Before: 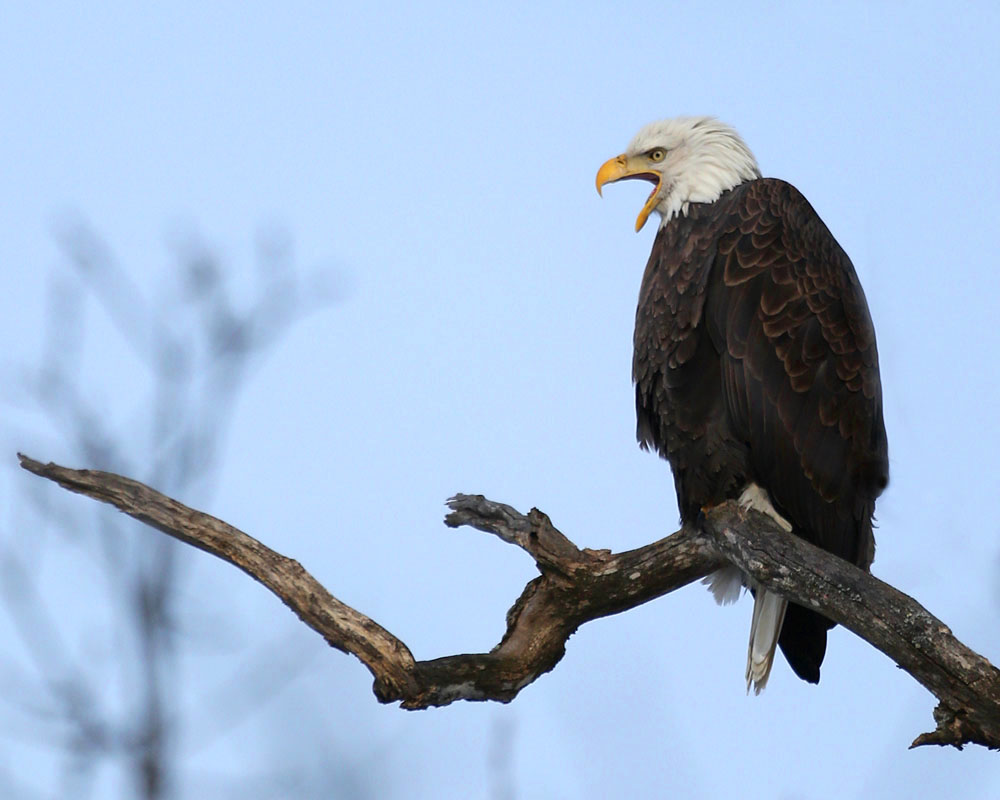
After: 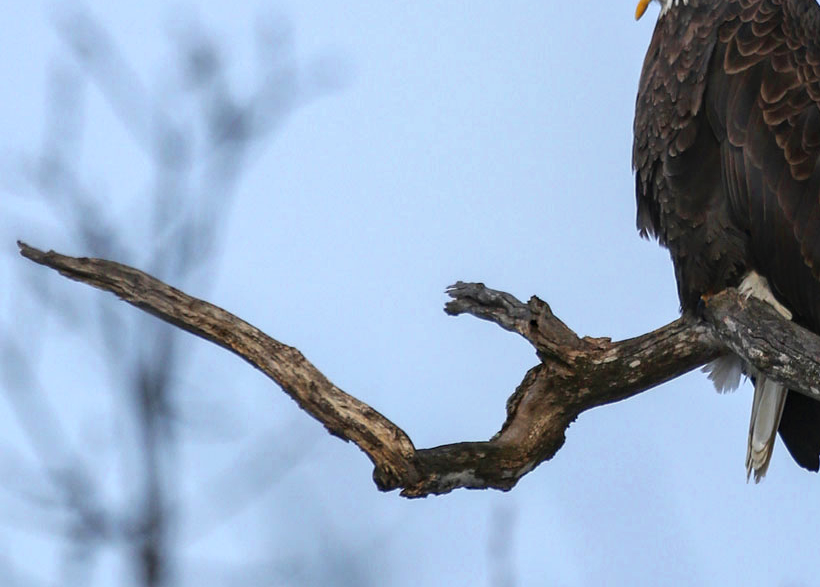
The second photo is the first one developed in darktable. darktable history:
local contrast: on, module defaults
crop: top 26.532%, right 17.963%
